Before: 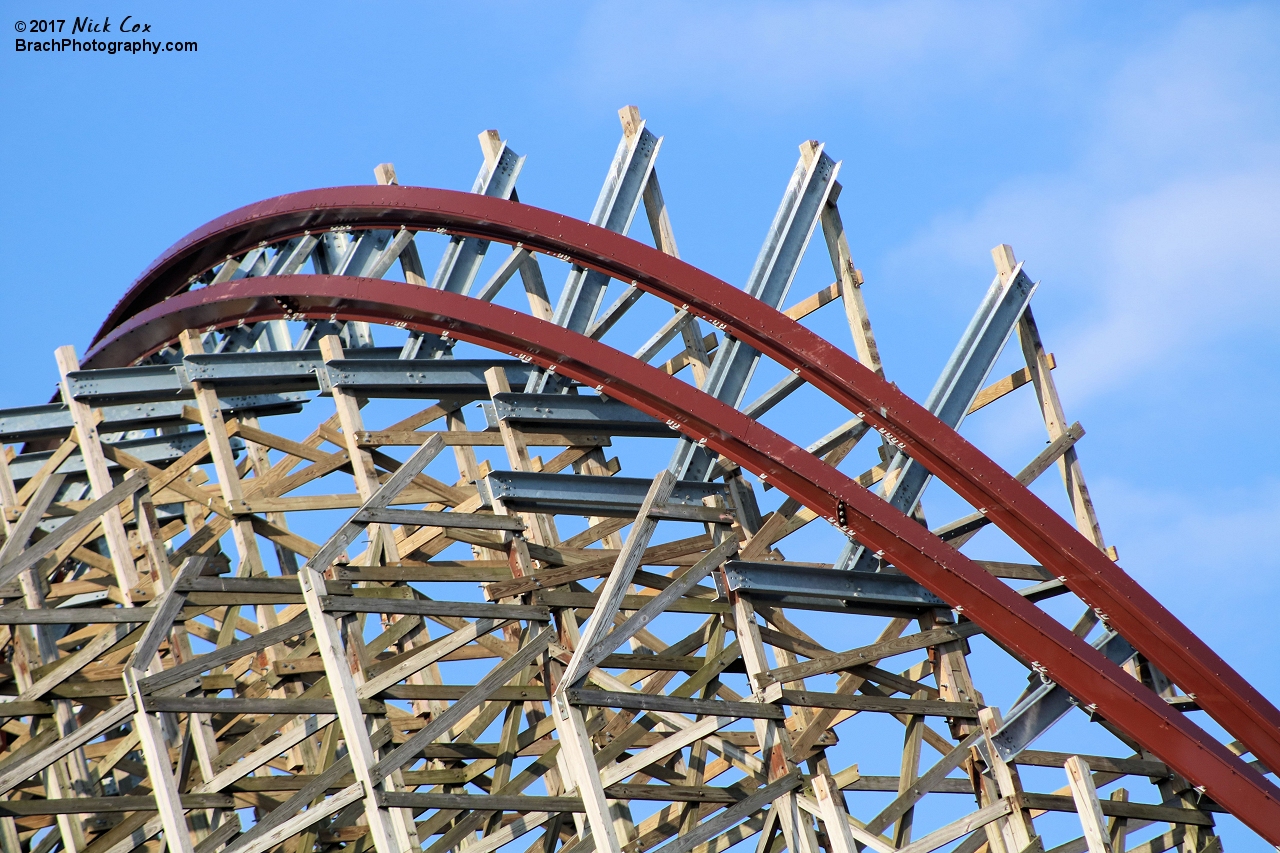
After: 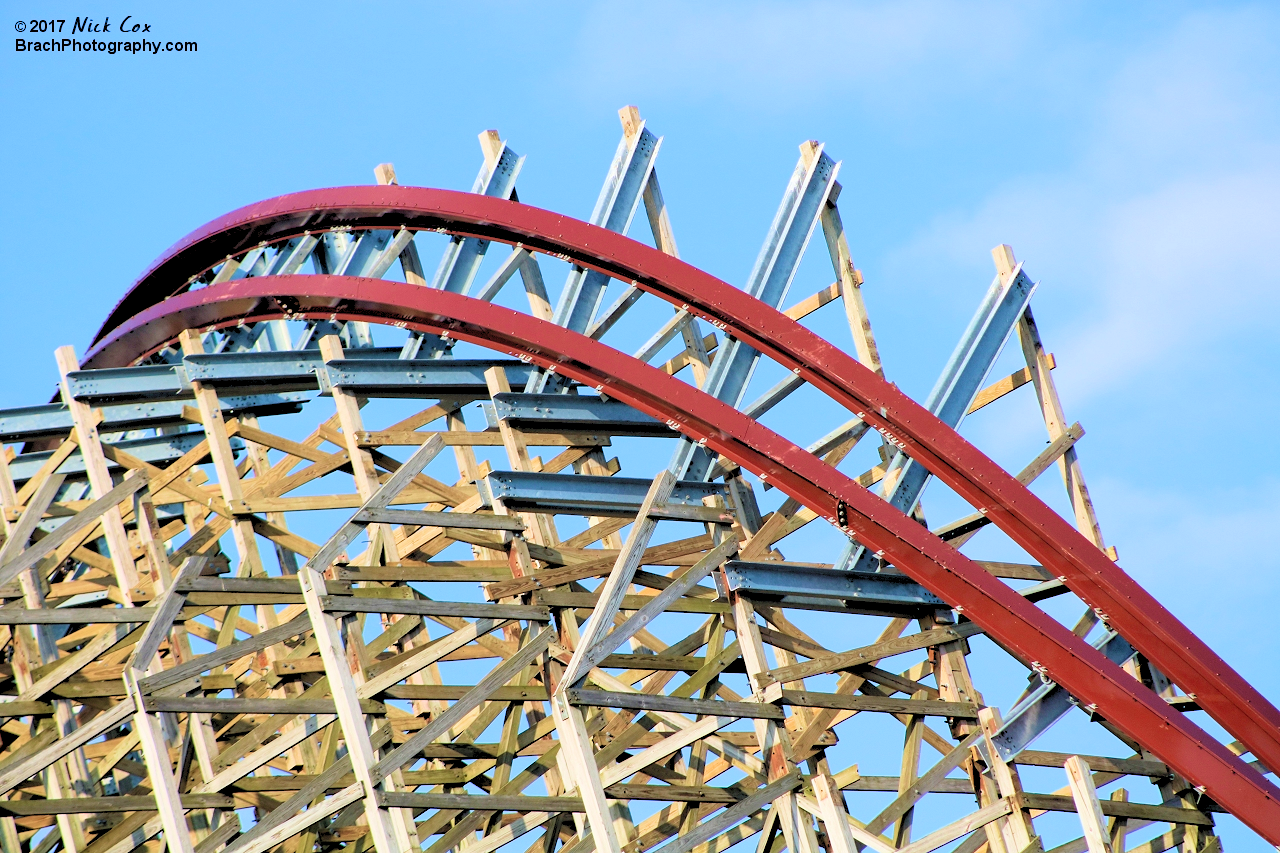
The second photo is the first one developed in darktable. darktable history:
levels: levels [0.093, 0.434, 0.988]
velvia: strength 45.04%
exposure: exposure -0.07 EV, compensate exposure bias true, compensate highlight preservation false
